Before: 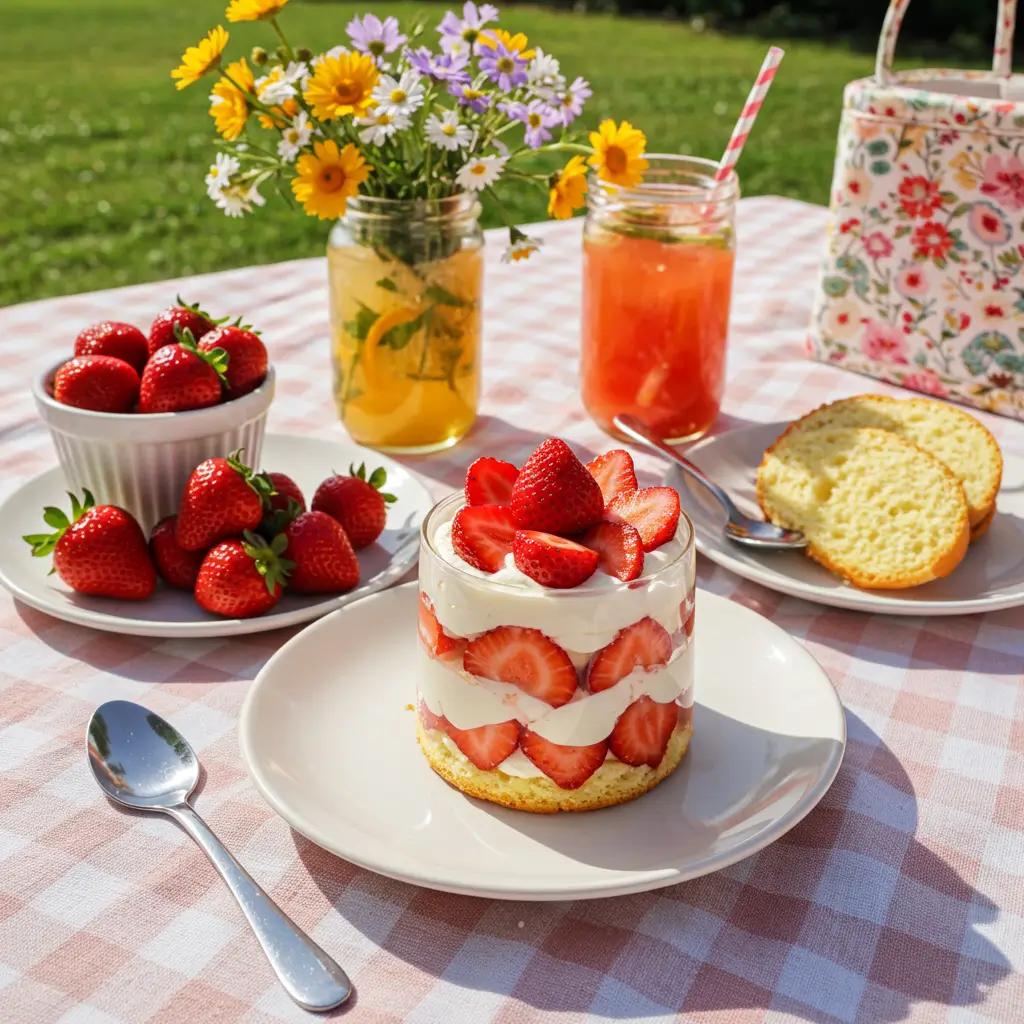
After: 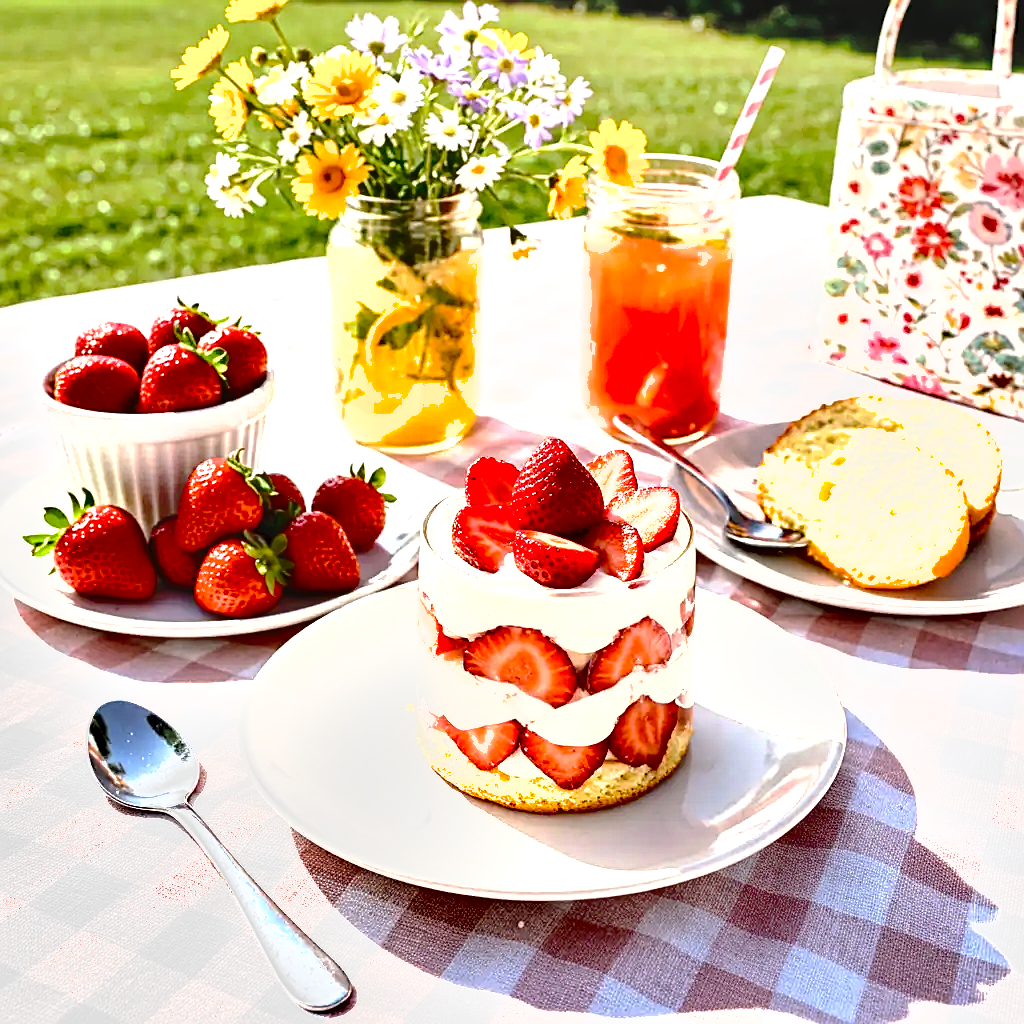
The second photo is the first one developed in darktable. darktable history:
shadows and highlights: shadows 60, soften with gaussian
tone curve: curves: ch0 [(0, 0) (0.003, 0.057) (0.011, 0.061) (0.025, 0.065) (0.044, 0.075) (0.069, 0.082) (0.1, 0.09) (0.136, 0.102) (0.177, 0.145) (0.224, 0.195) (0.277, 0.27) (0.335, 0.374) (0.399, 0.486) (0.468, 0.578) (0.543, 0.652) (0.623, 0.717) (0.709, 0.778) (0.801, 0.837) (0.898, 0.909) (1, 1)], preserve colors none
exposure: exposure 1.494 EV, compensate highlight preservation false
sharpen: on, module defaults
